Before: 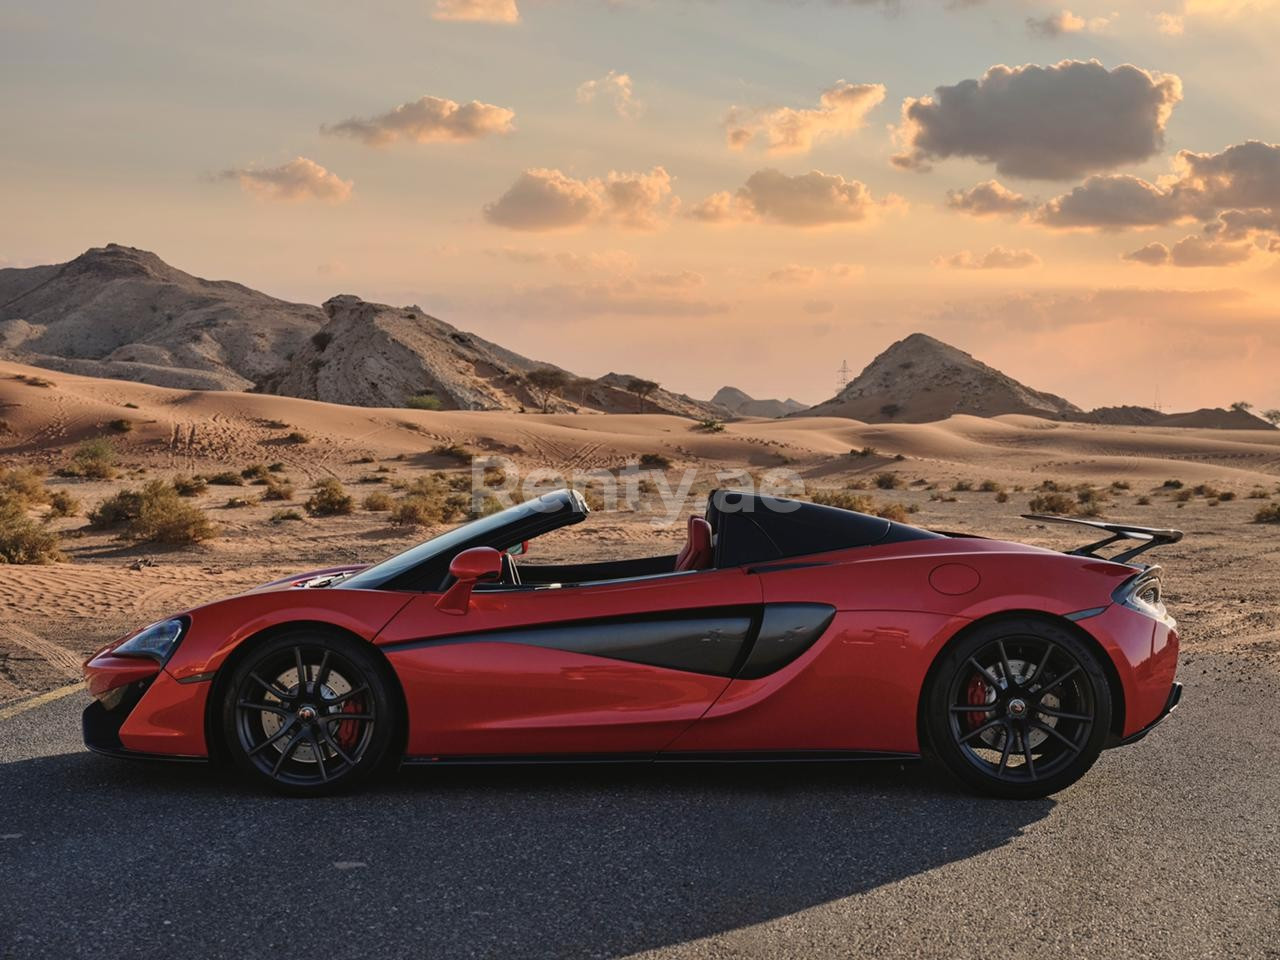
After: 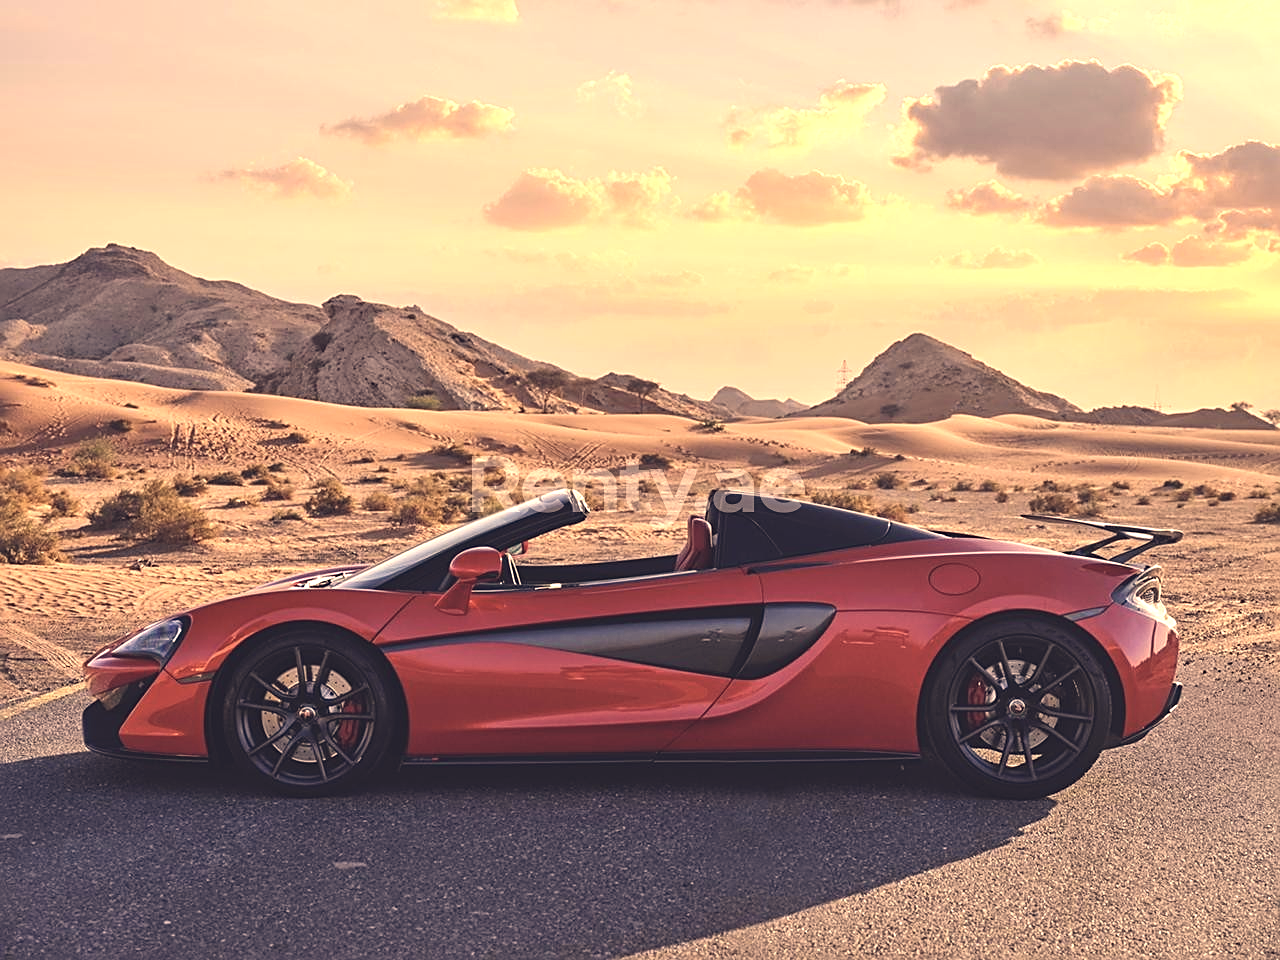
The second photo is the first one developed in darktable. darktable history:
color correction: highlights a* 19.59, highlights b* 27.49, shadows a* 3.46, shadows b* -17.28, saturation 0.73
sharpen: on, module defaults
exposure: black level correction -0.005, exposure 1.002 EV, compensate highlight preservation false
